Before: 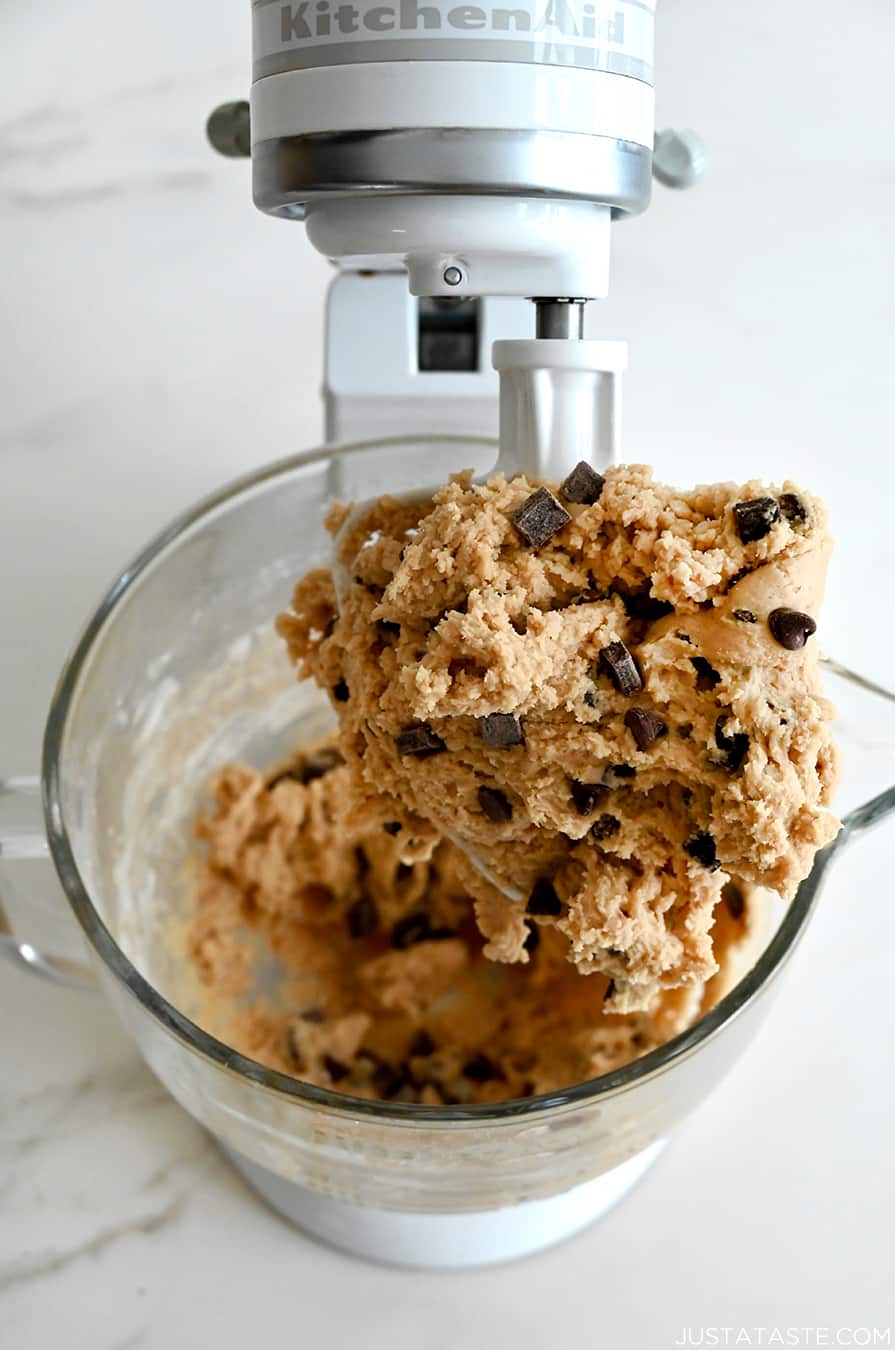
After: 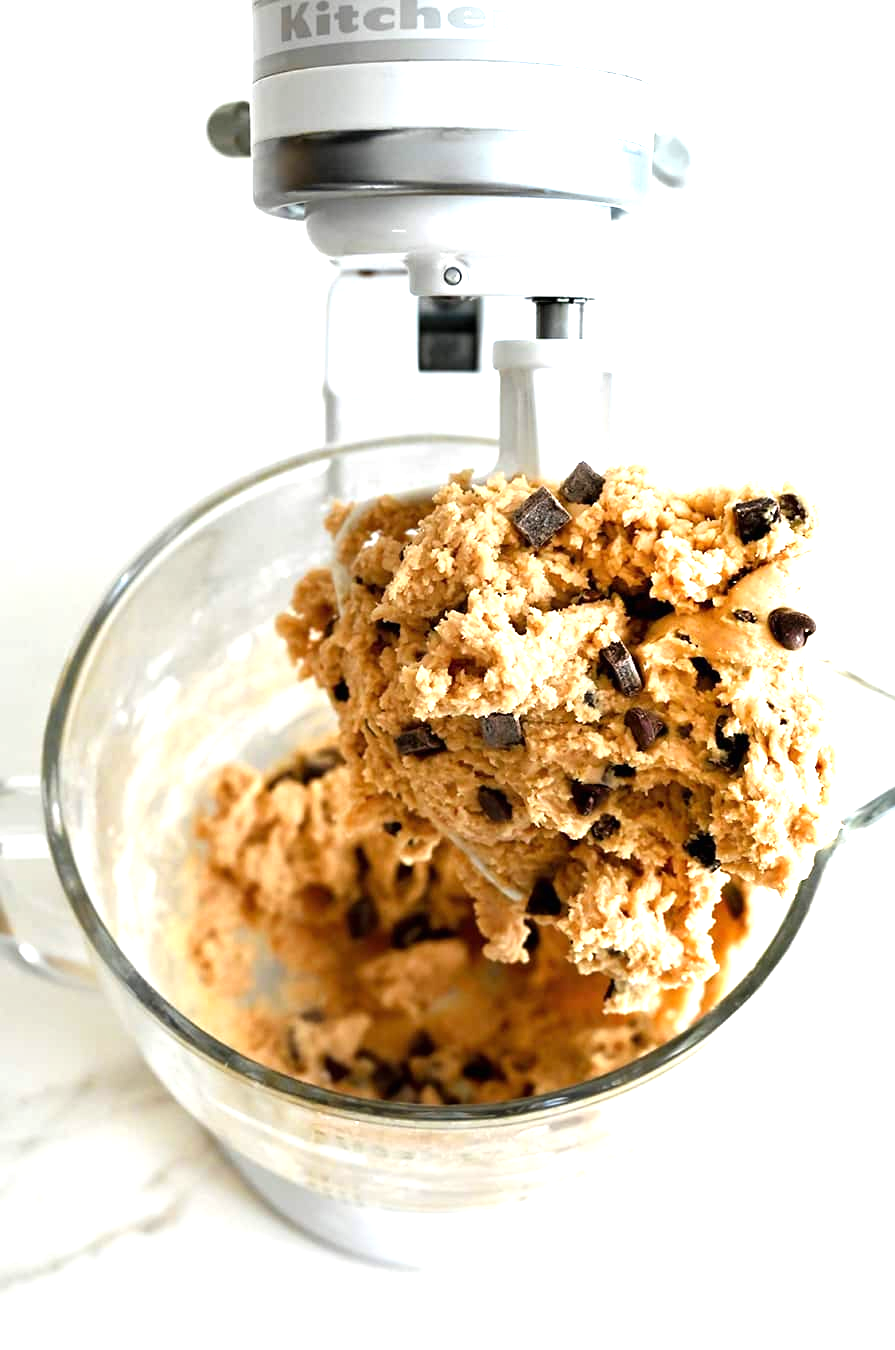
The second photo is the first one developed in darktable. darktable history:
exposure: black level correction 0, exposure 0.69 EV, compensate exposure bias true, compensate highlight preservation false
tone equalizer: -8 EV -0.386 EV, -7 EV -0.36 EV, -6 EV -0.3 EV, -5 EV -0.191 EV, -3 EV 0.237 EV, -2 EV 0.304 EV, -1 EV 0.384 EV, +0 EV 0.443 EV
